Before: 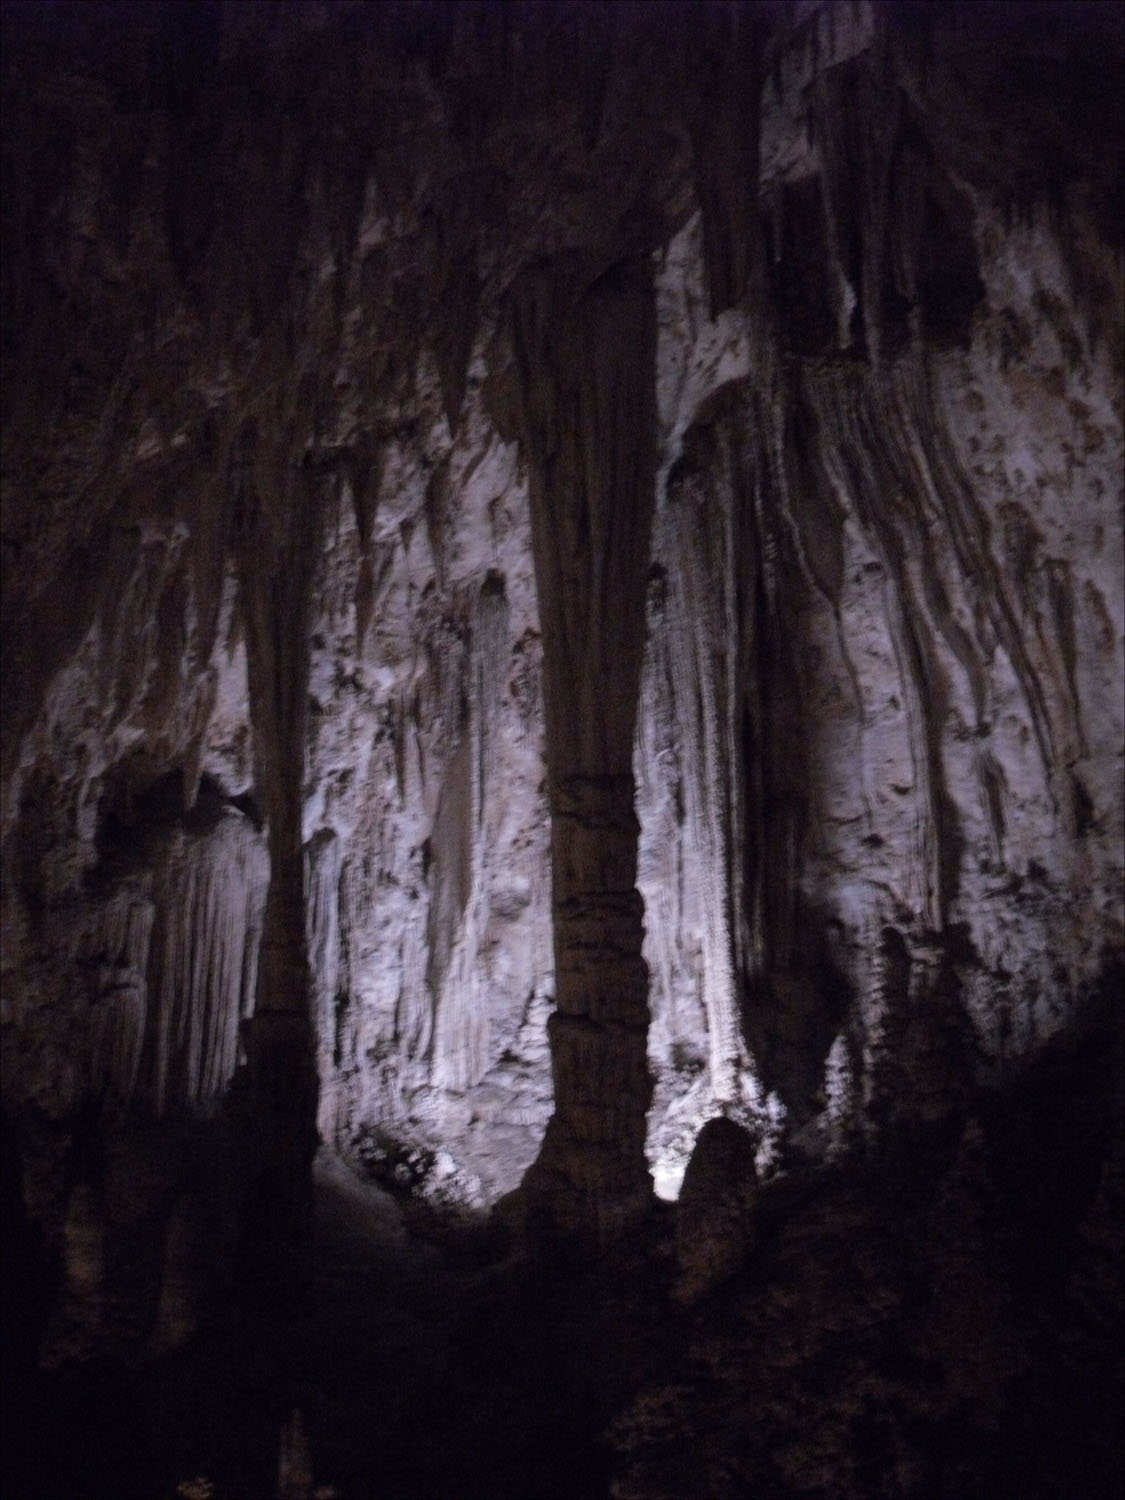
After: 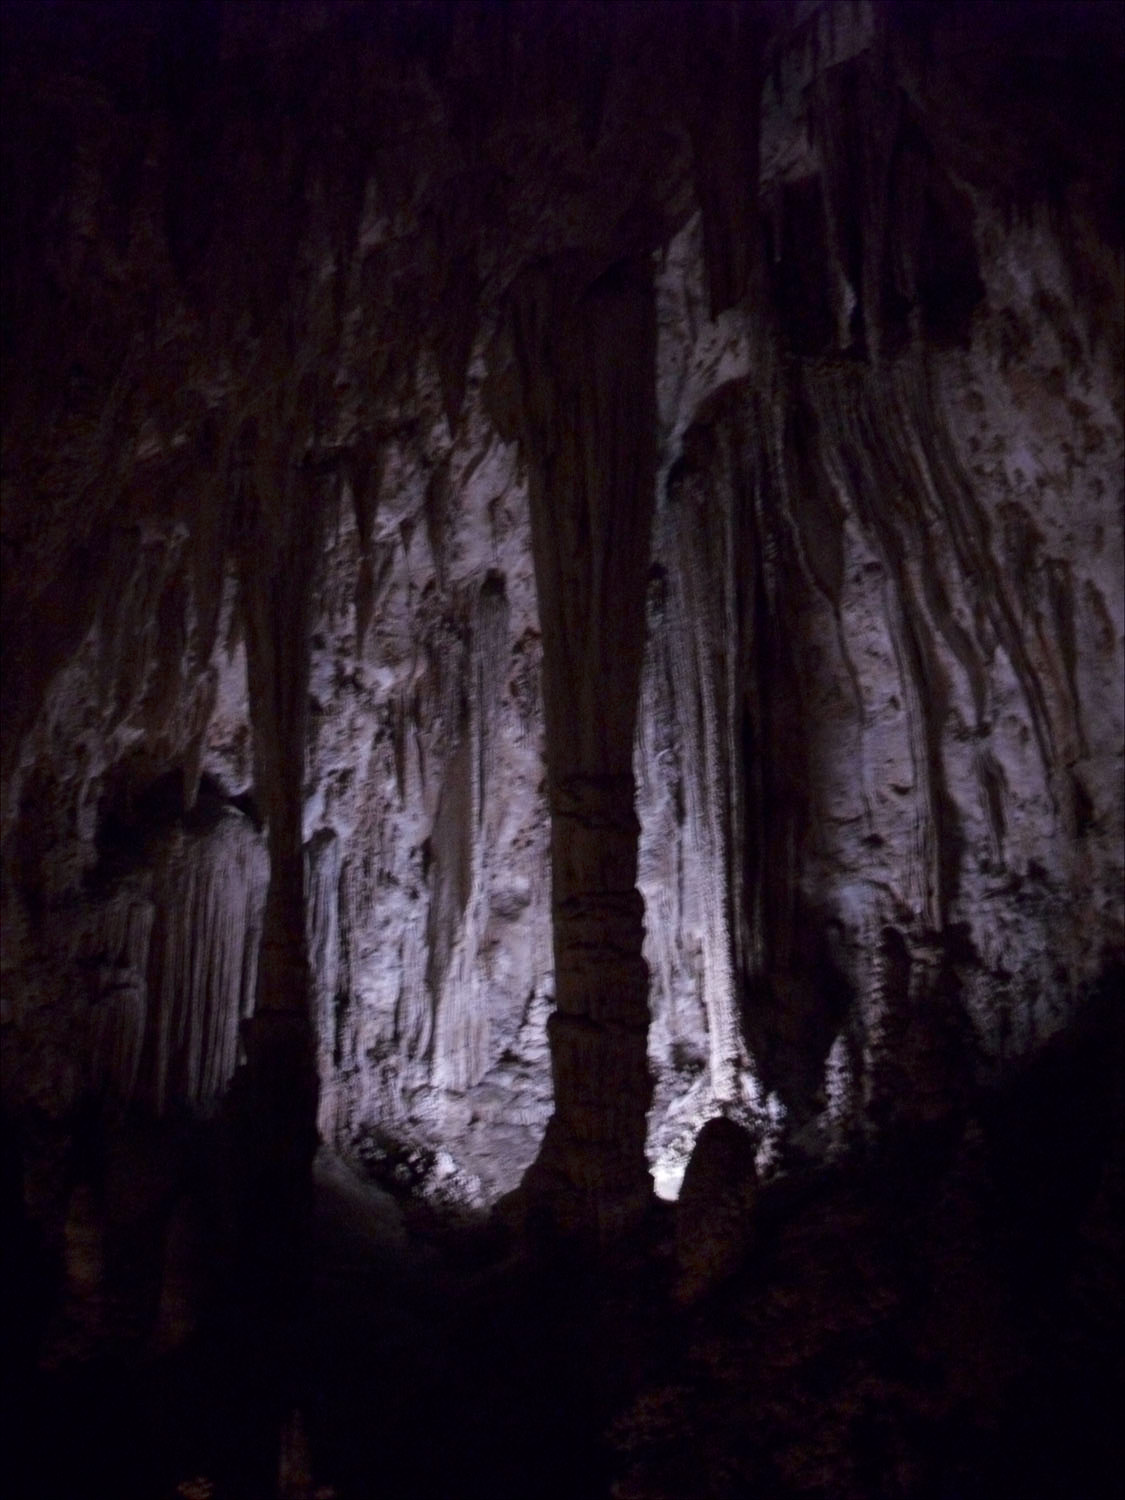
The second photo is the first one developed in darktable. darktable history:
exposure: compensate highlight preservation false
contrast brightness saturation: contrast 0.07, brightness -0.14, saturation 0.11
